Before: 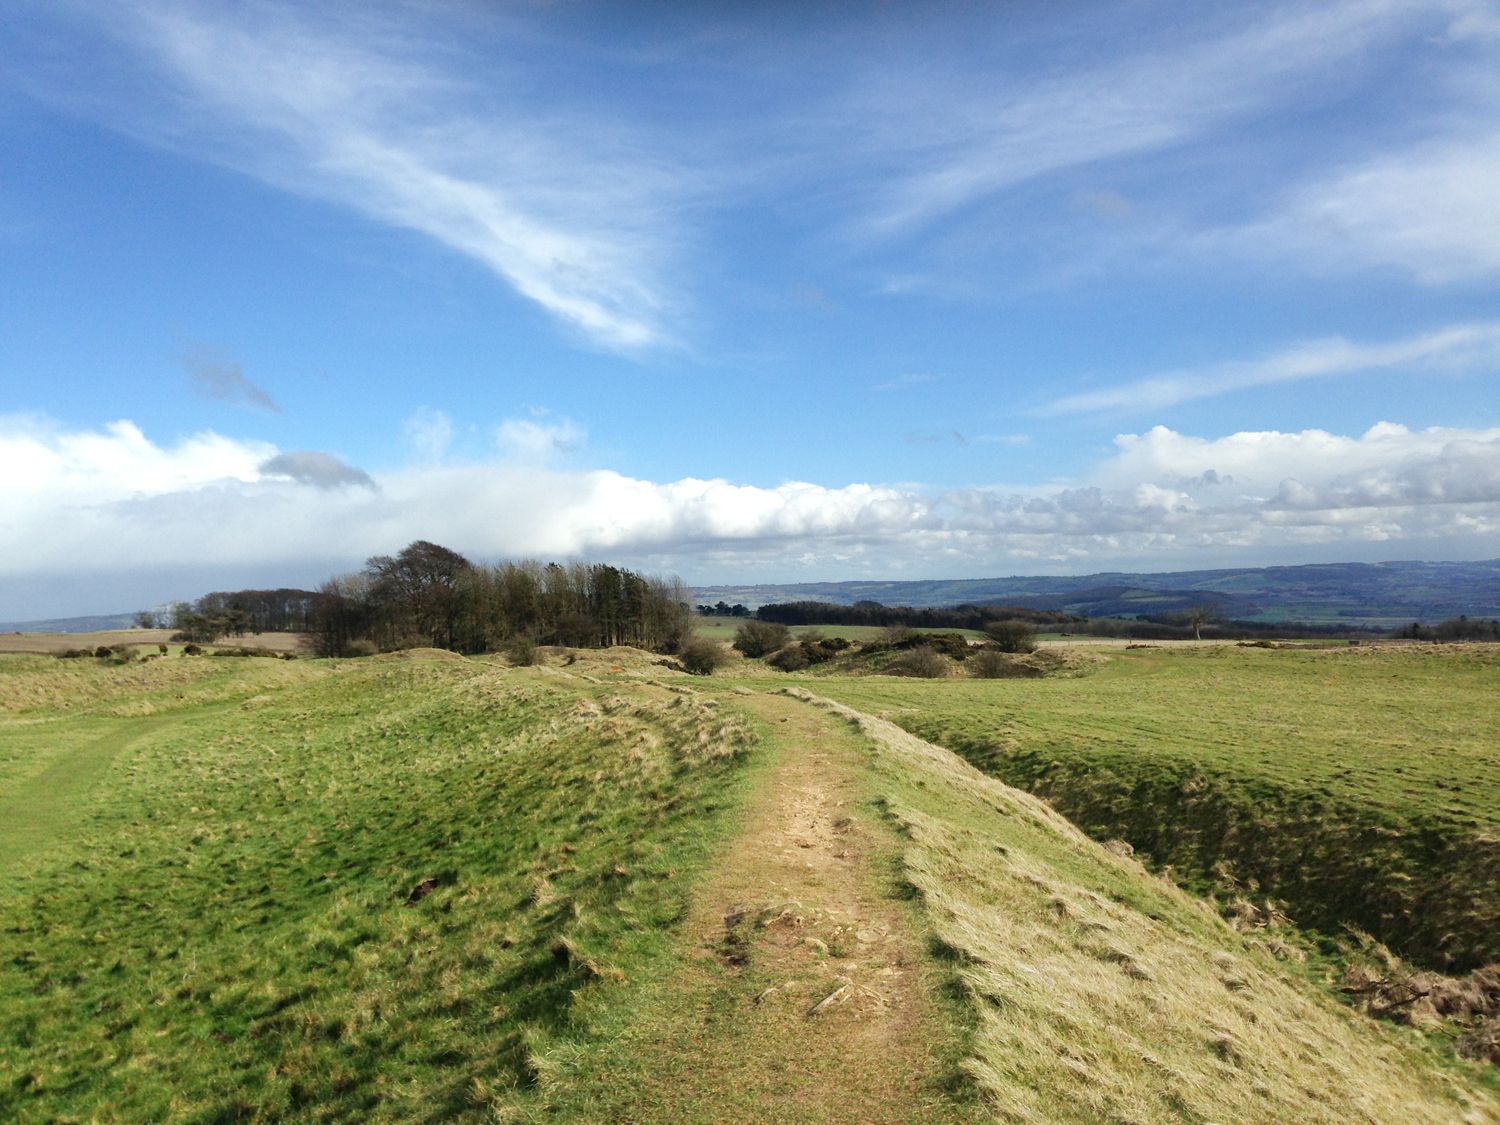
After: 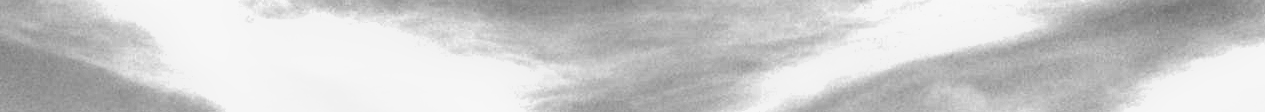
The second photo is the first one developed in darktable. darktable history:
crop and rotate: left 9.644%, top 9.491%, right 6.021%, bottom 80.509%
monochrome: a 32, b 64, size 2.3
shadows and highlights: radius 118.69, shadows 42.21, highlights -61.56, soften with gaussian
white balance: emerald 1
exposure: exposure 1.223 EV, compensate highlight preservation false
